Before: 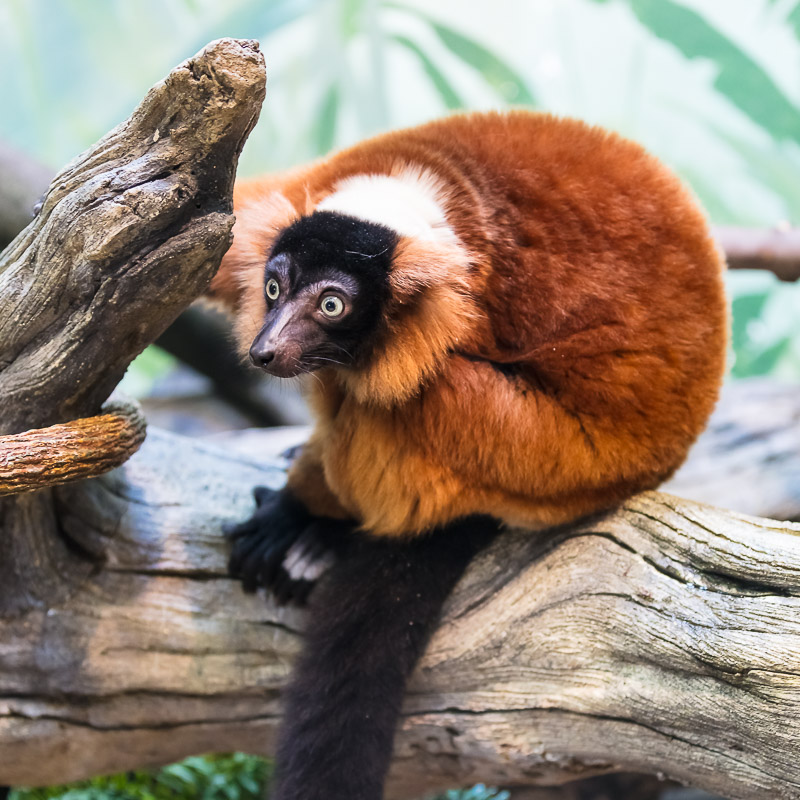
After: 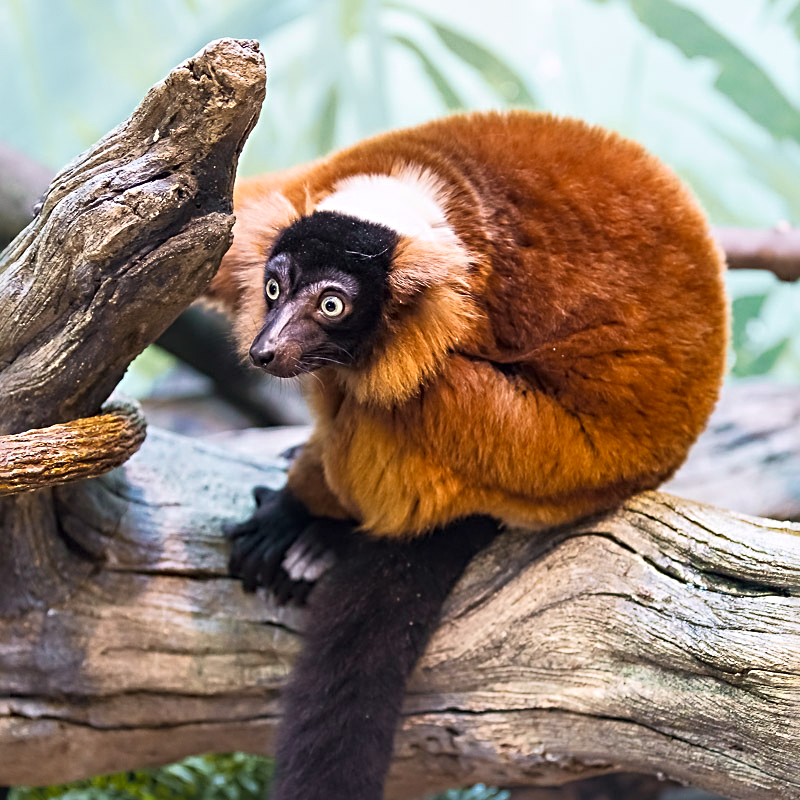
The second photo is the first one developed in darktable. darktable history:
sharpen: radius 4
tone curve: curves: ch0 [(0, 0) (0.15, 0.17) (0.452, 0.437) (0.611, 0.588) (0.751, 0.749) (1, 1)]; ch1 [(0, 0) (0.325, 0.327) (0.413, 0.442) (0.475, 0.467) (0.512, 0.522) (0.541, 0.55) (0.617, 0.612) (0.695, 0.697) (1, 1)]; ch2 [(0, 0) (0.386, 0.397) (0.452, 0.459) (0.505, 0.498) (0.536, 0.546) (0.574, 0.571) (0.633, 0.653) (1, 1)], color space Lab, independent channels, preserve colors none
